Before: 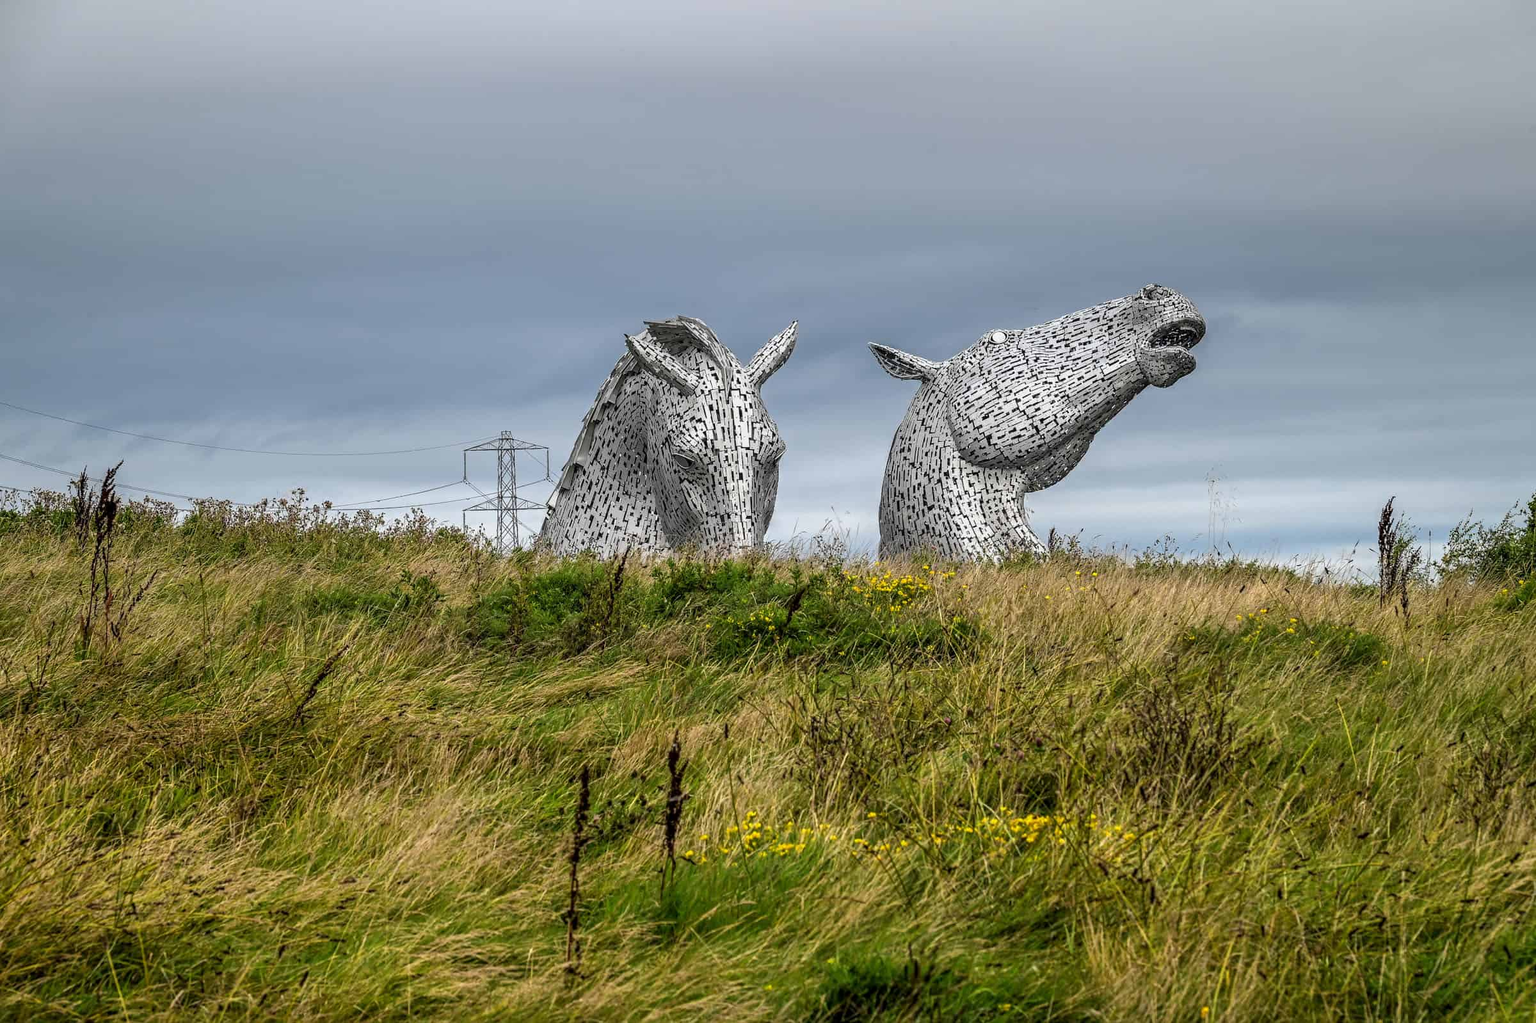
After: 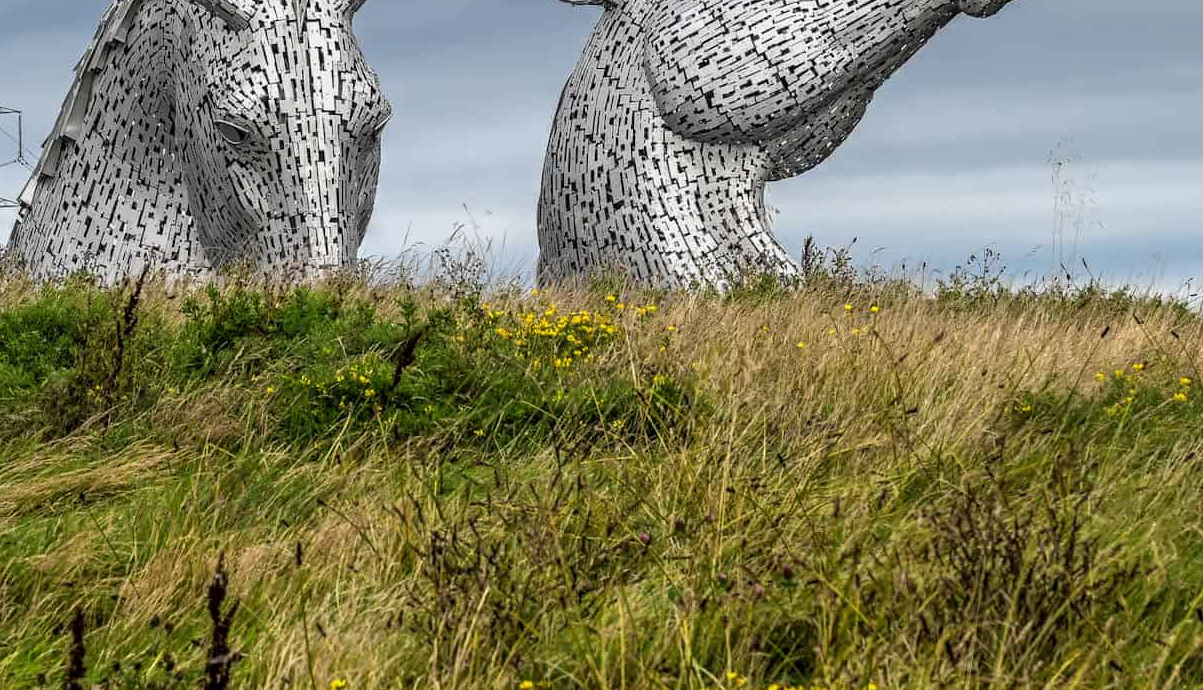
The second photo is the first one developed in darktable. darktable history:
crop: left 34.841%, top 36.818%, right 15.006%, bottom 19.988%
